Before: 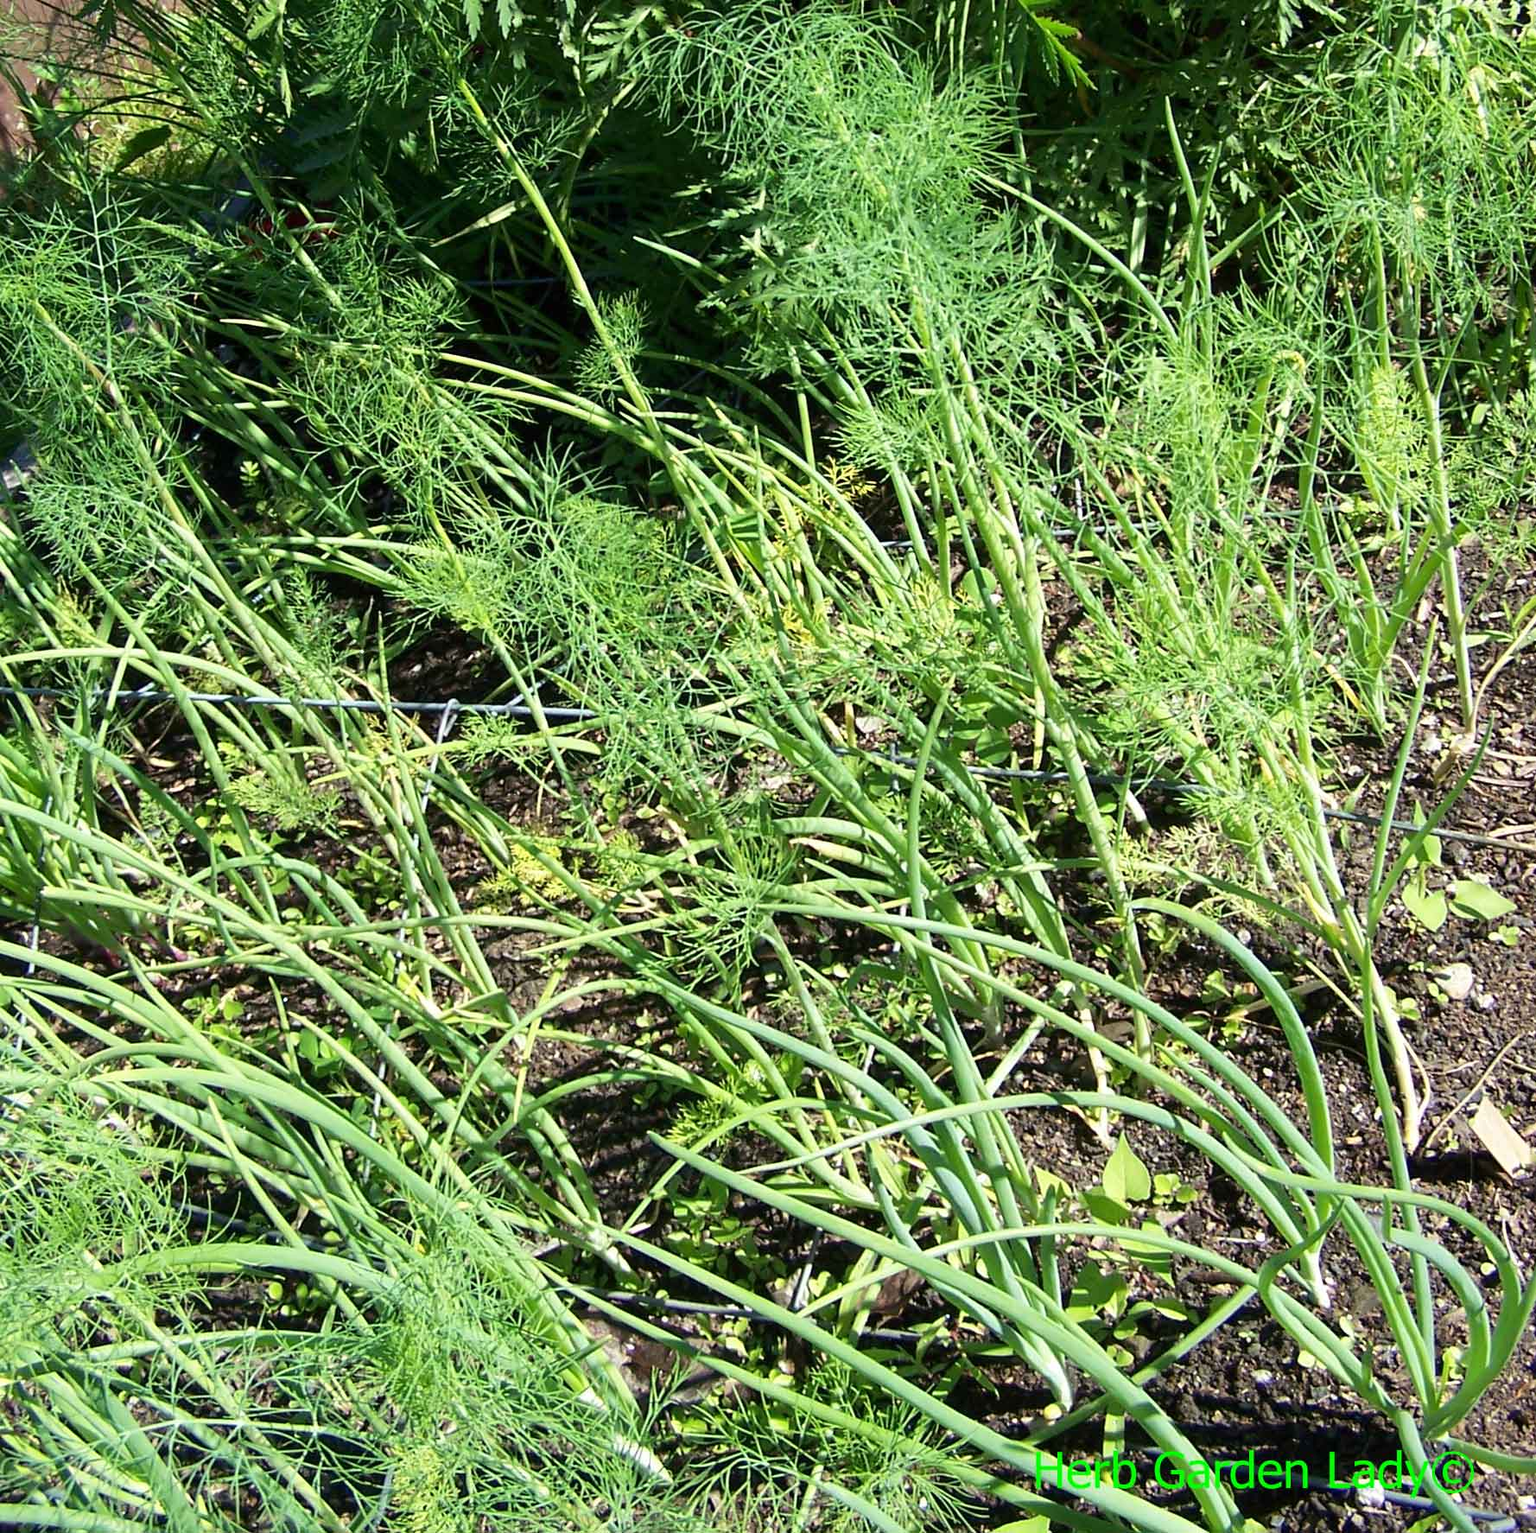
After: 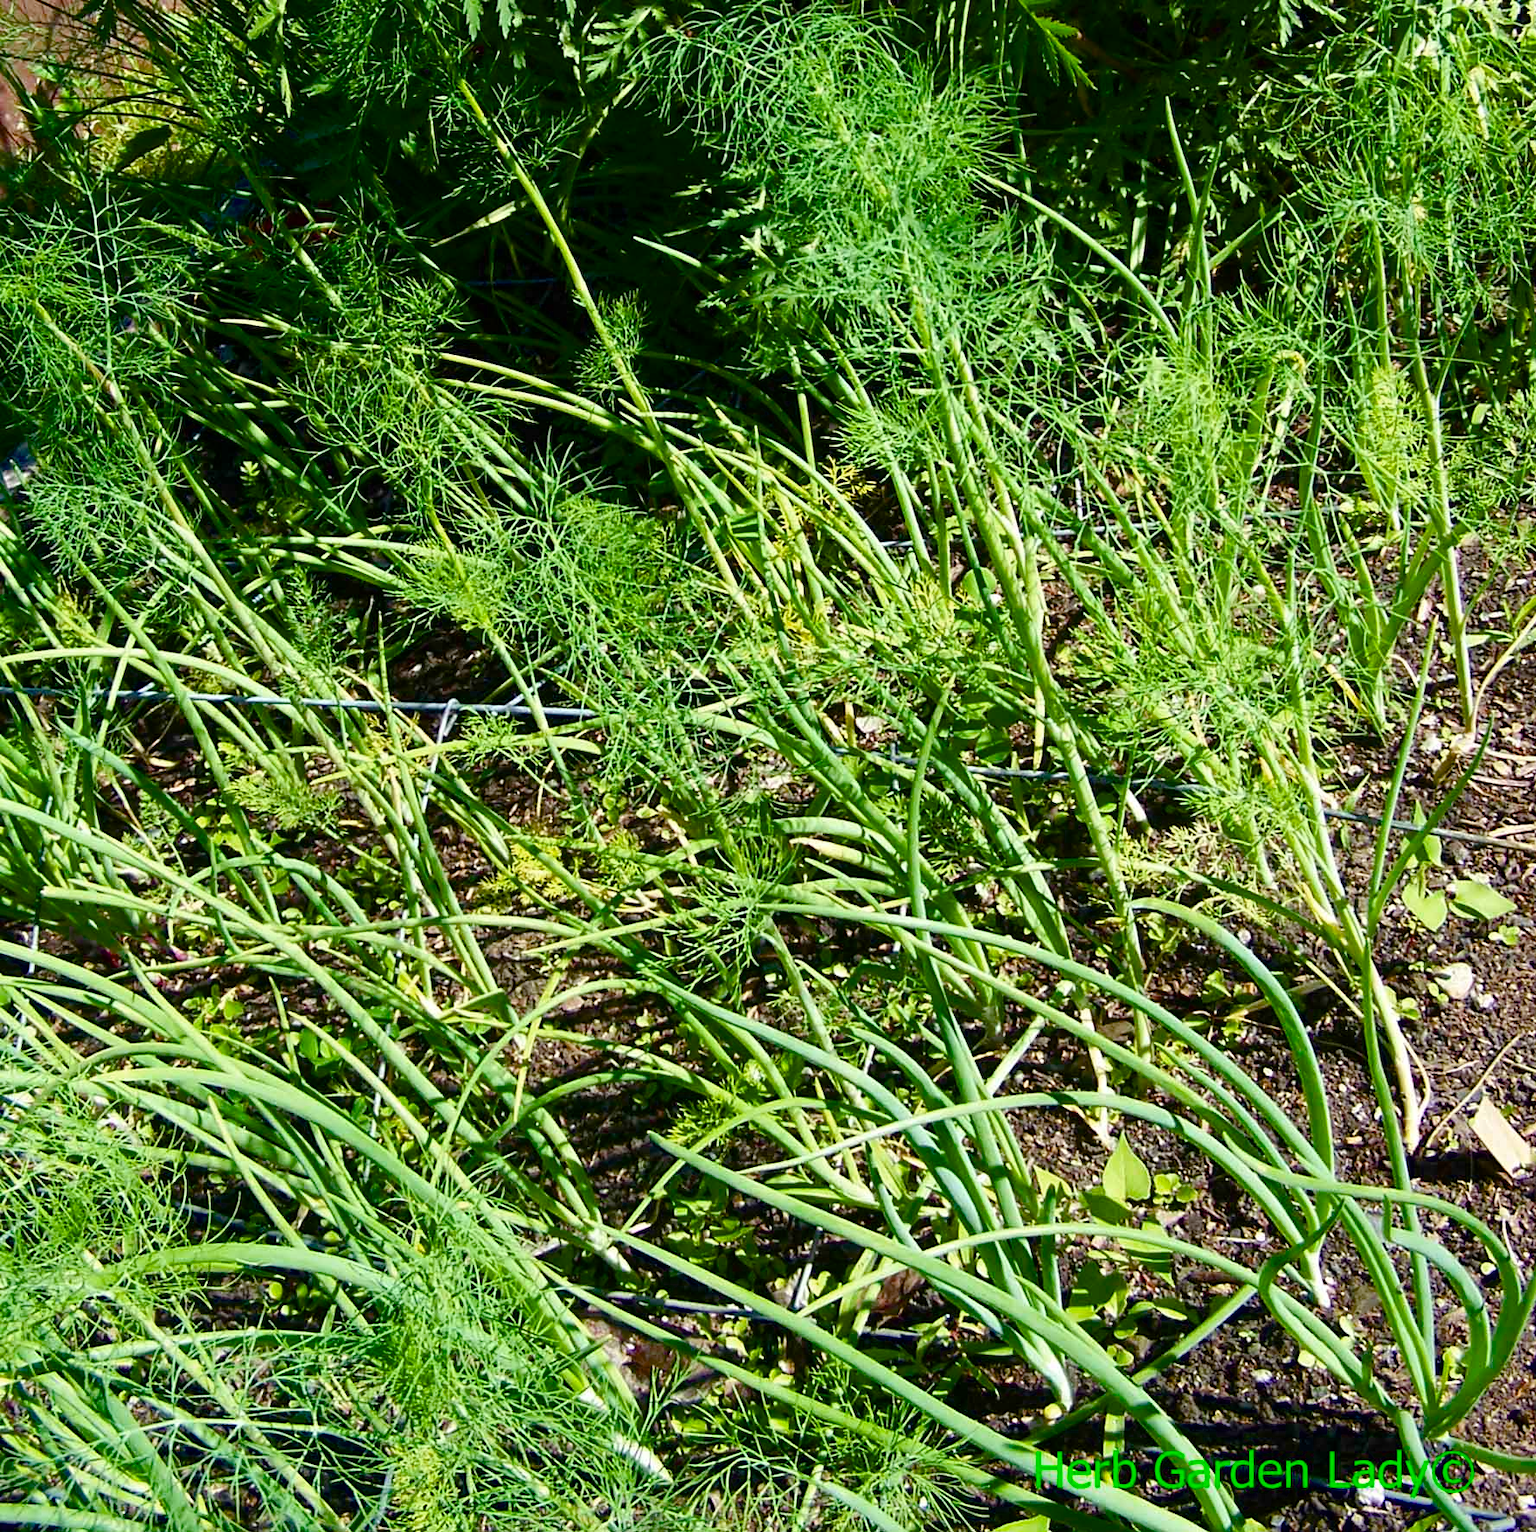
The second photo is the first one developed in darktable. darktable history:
color balance rgb: perceptual saturation grading › global saturation 35.187%, perceptual saturation grading › highlights -25.572%, perceptual saturation grading › shadows 50.118%, global vibrance -1.043%, saturation formula JzAzBz (2021)
